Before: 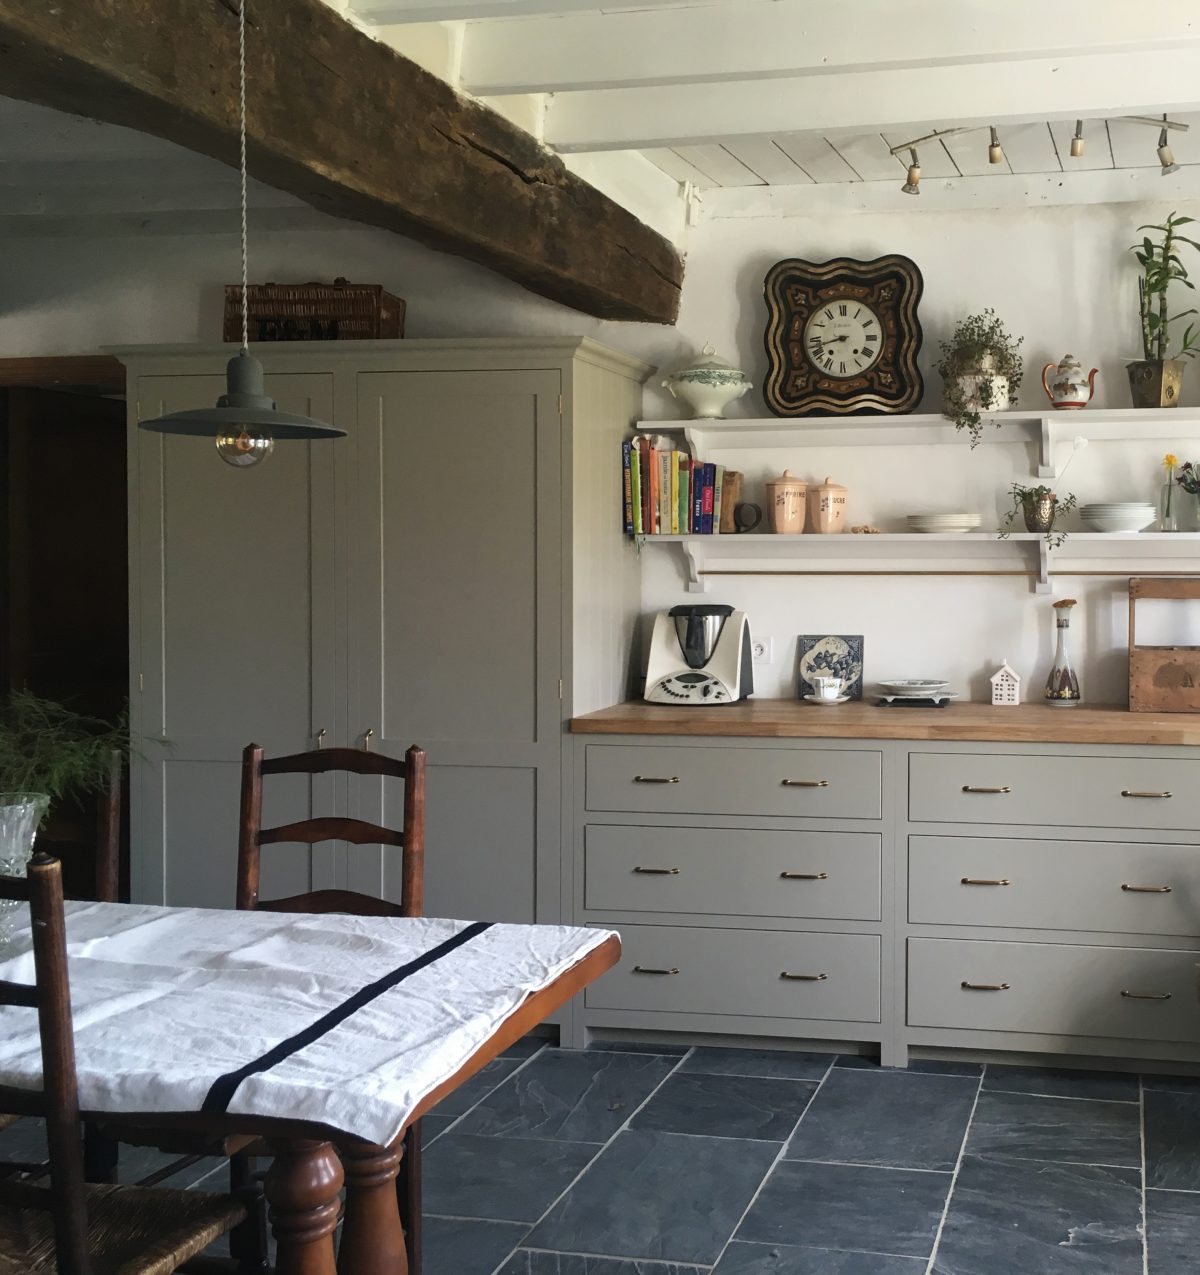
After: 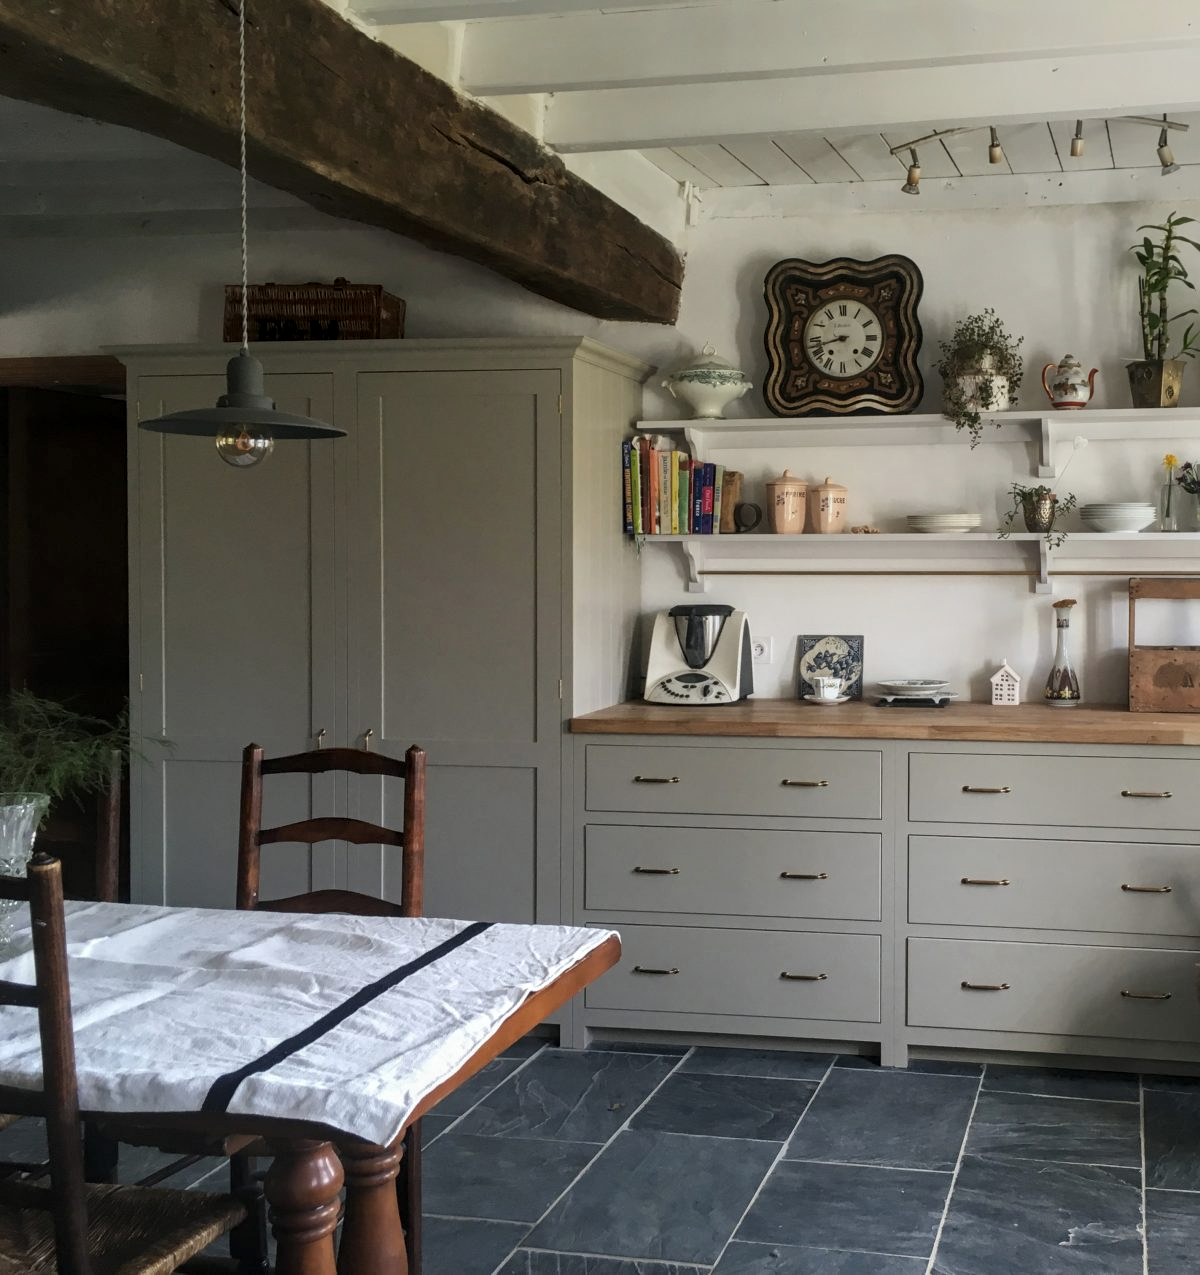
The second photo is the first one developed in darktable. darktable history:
graduated density: on, module defaults
local contrast: on, module defaults
